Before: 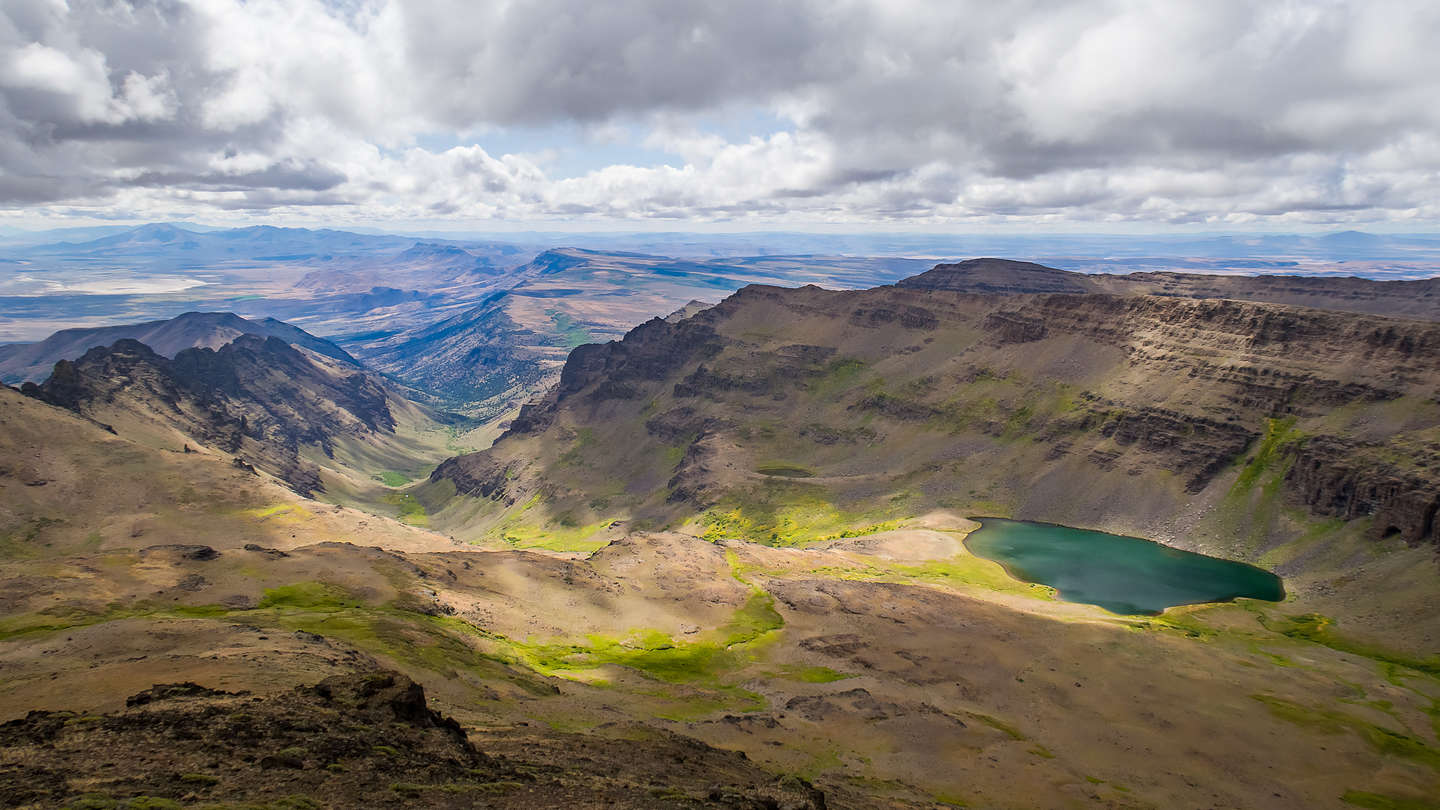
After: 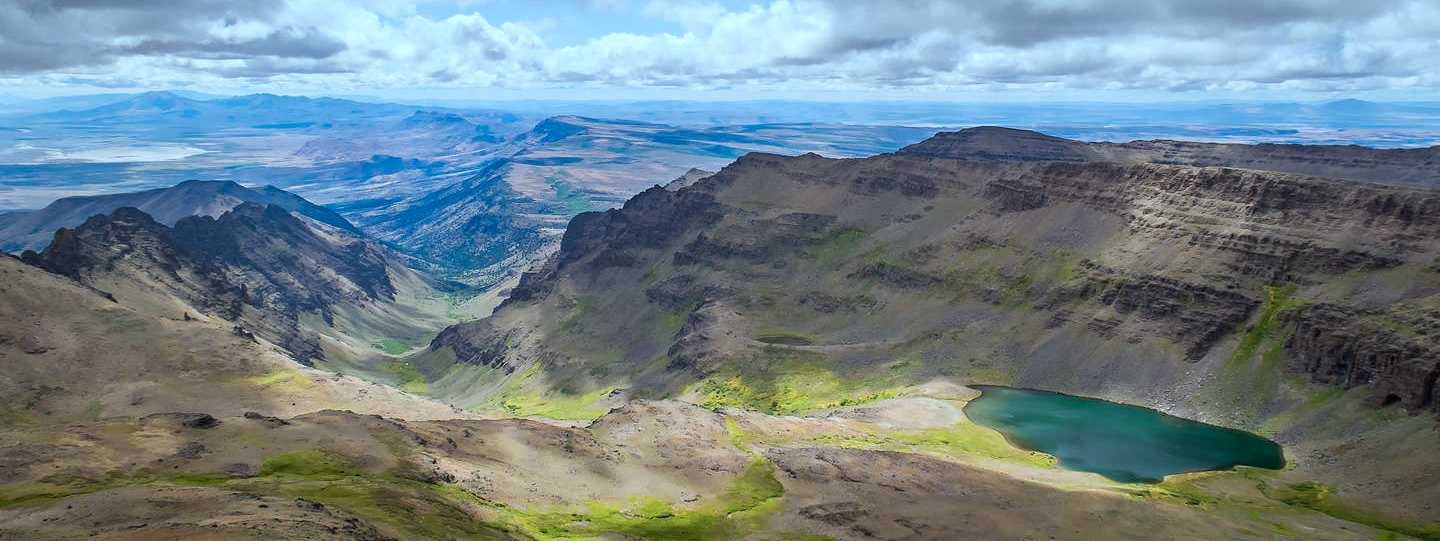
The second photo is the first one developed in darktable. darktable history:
color correction: highlights a* -10.62, highlights b* -18.86
crop: top 16.415%, bottom 16.708%
